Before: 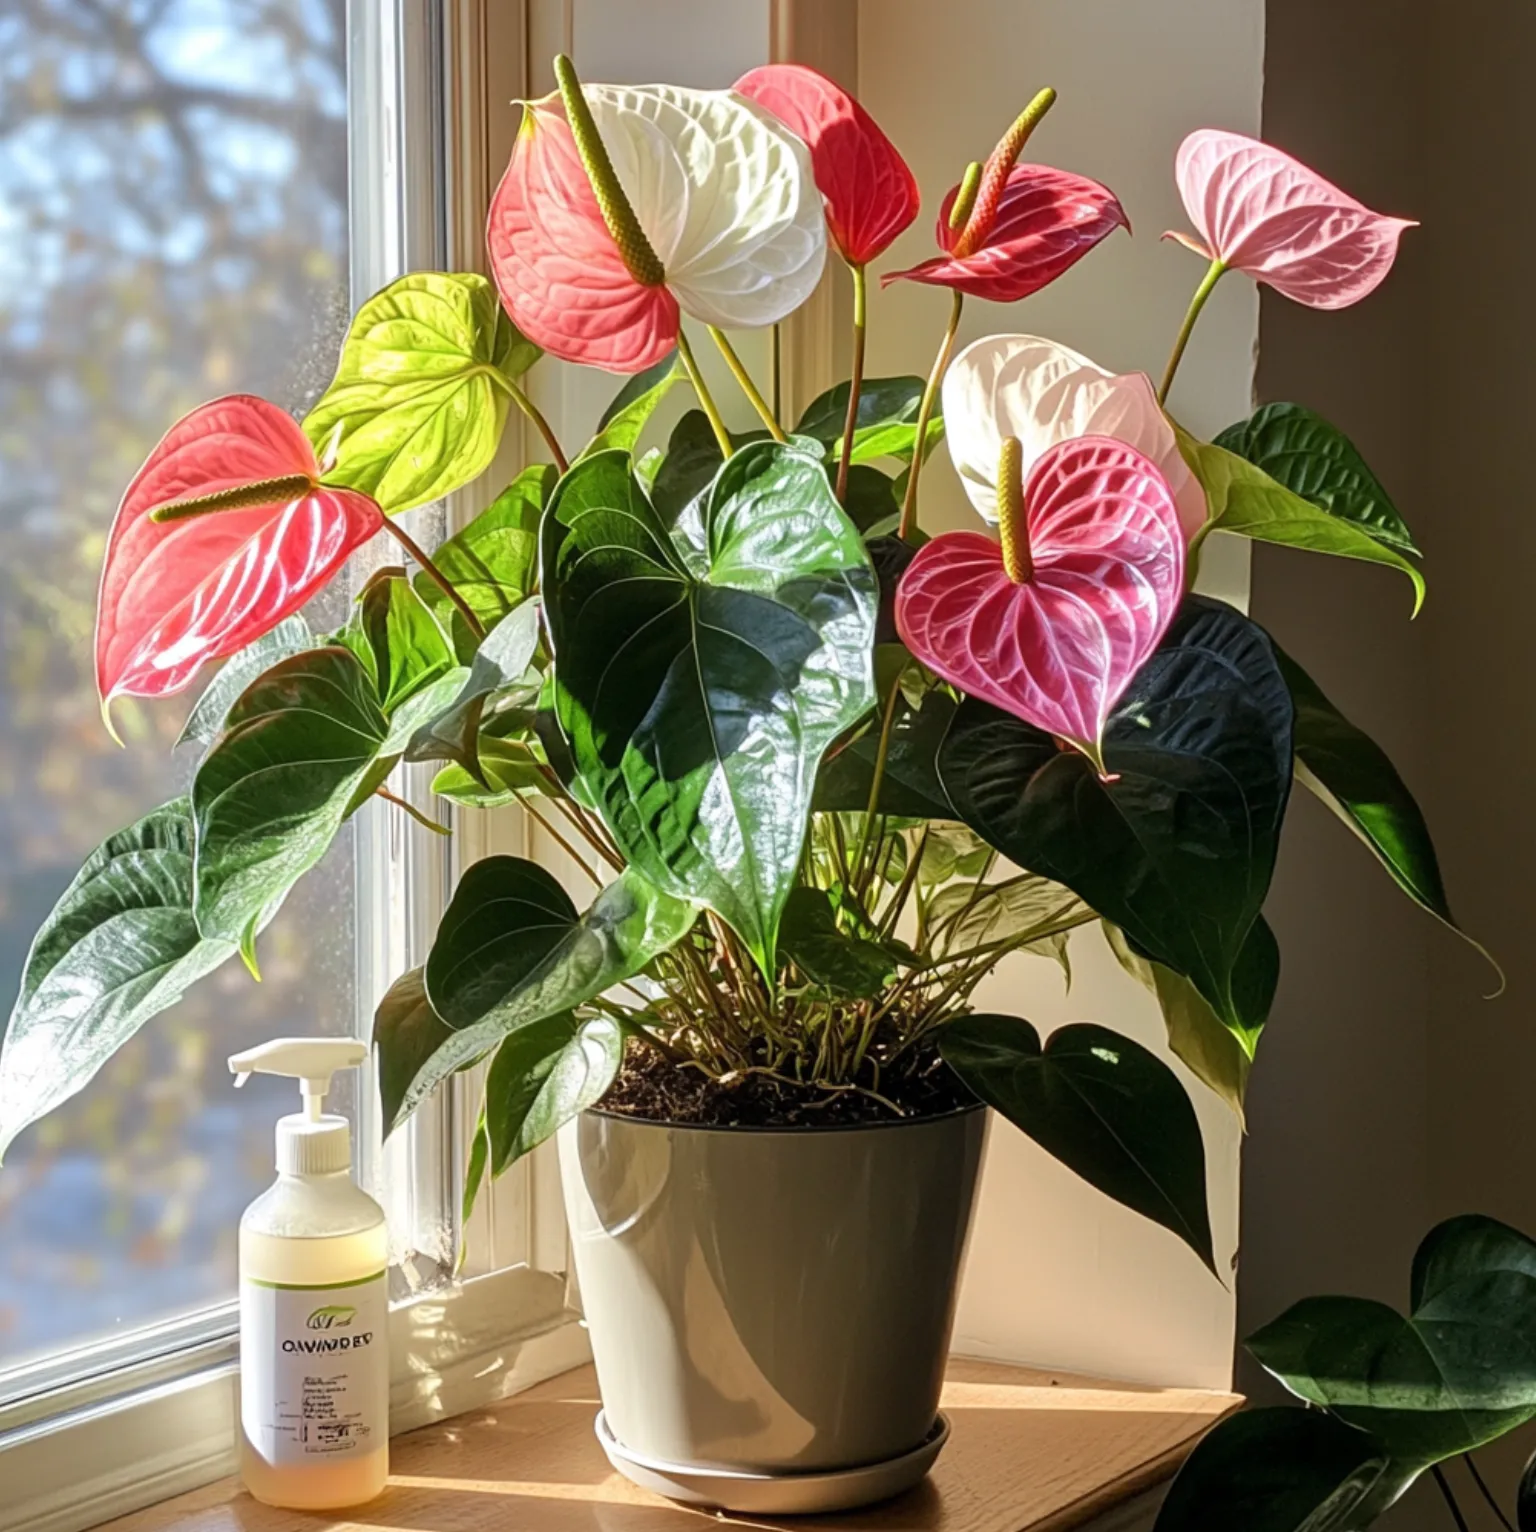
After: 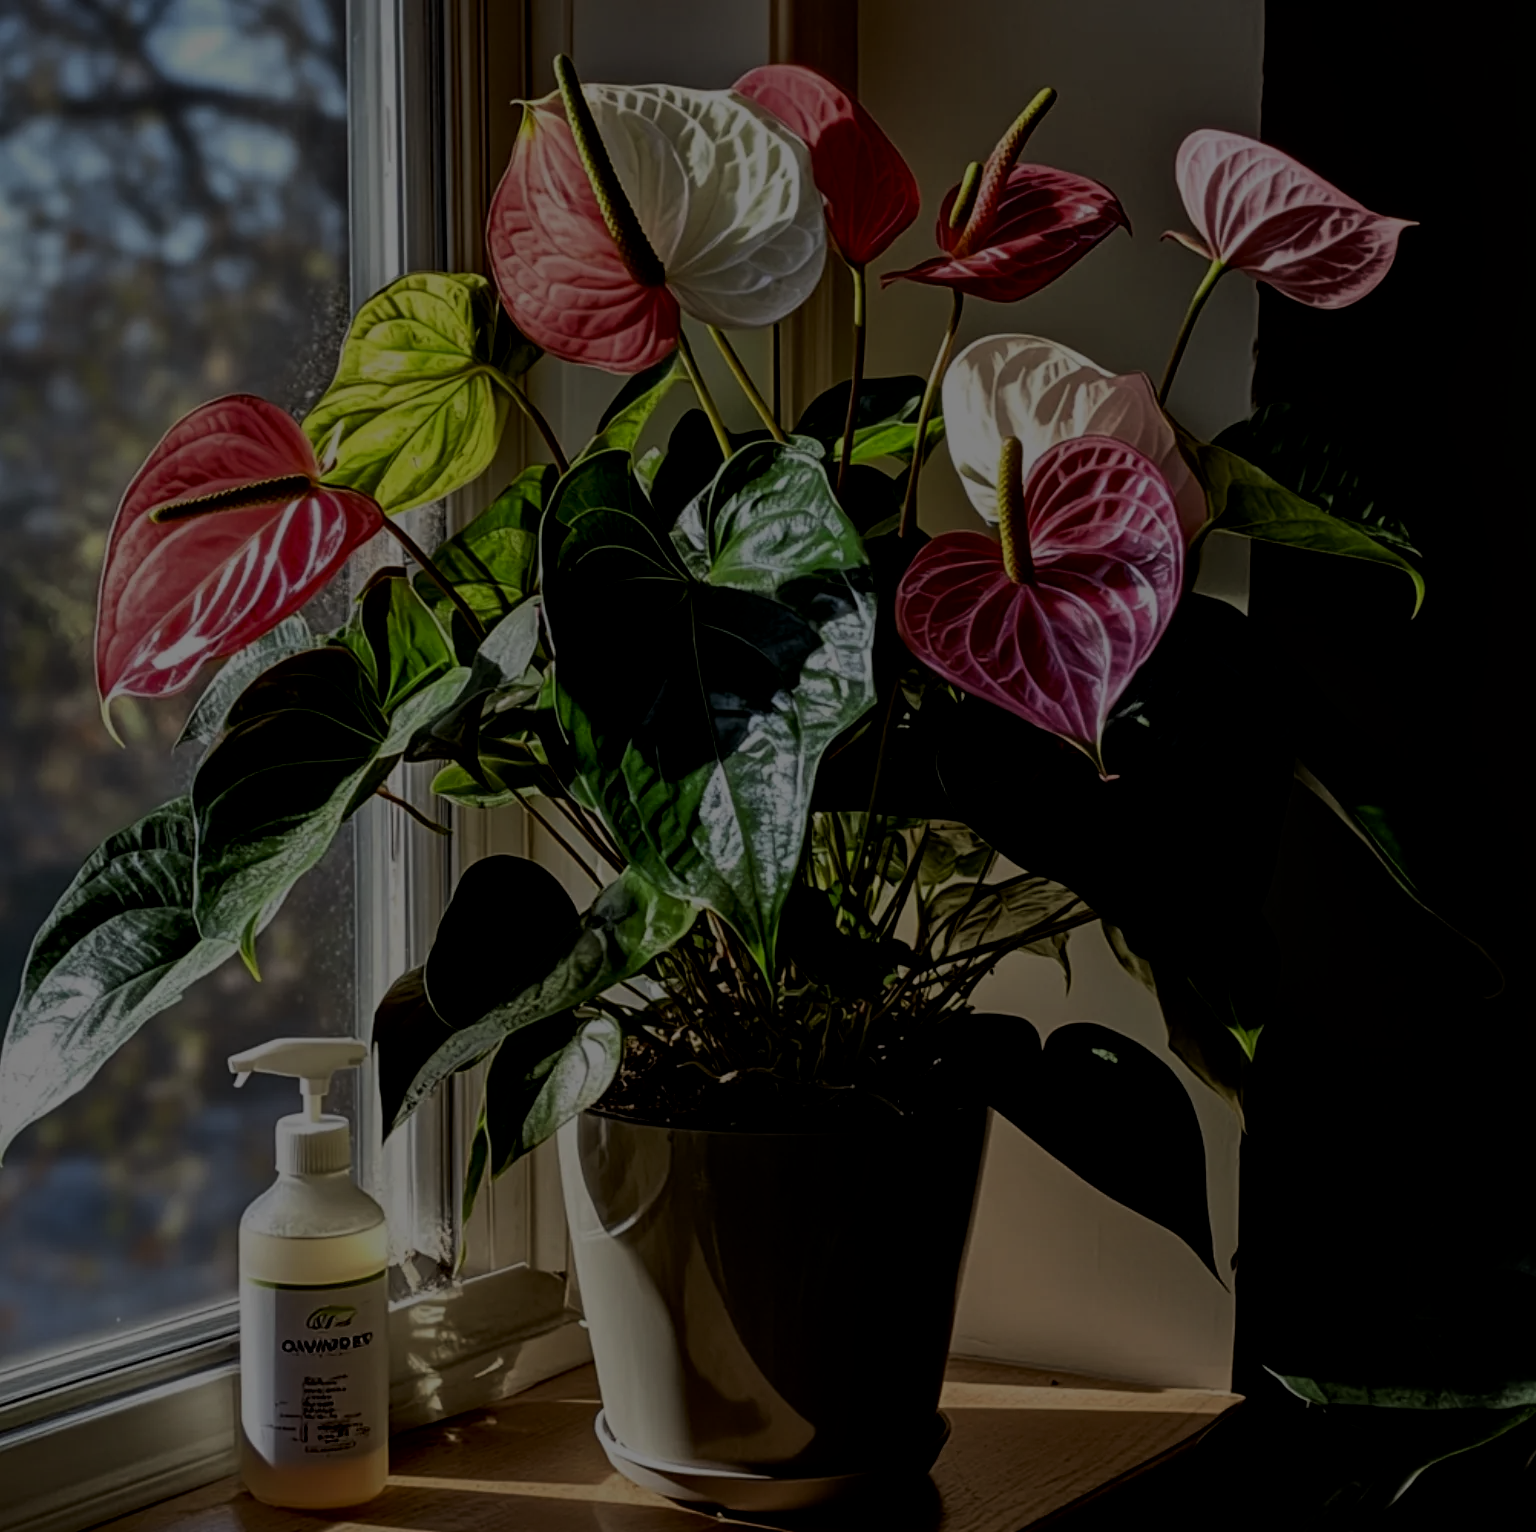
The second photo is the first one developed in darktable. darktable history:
local contrast: mode bilateral grid, contrast 20, coarseness 51, detail 132%, midtone range 0.2
filmic rgb: black relative exposure -5.13 EV, white relative exposure 3.96 EV, hardness 2.89, contrast 1.183, highlights saturation mix -31.22%
exposure: exposure -2.352 EV, compensate exposure bias true, compensate highlight preservation false
contrast brightness saturation: contrast 0.147, brightness -0.008, saturation 0.103
